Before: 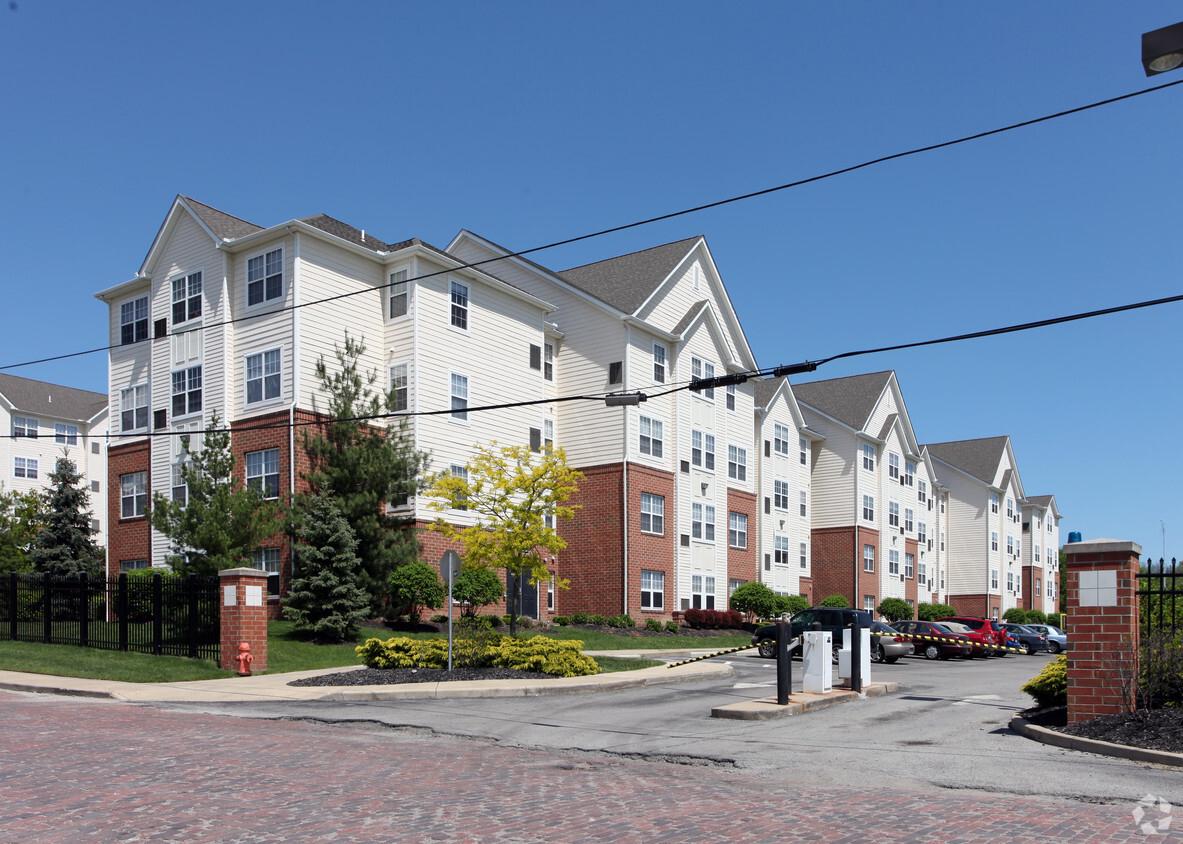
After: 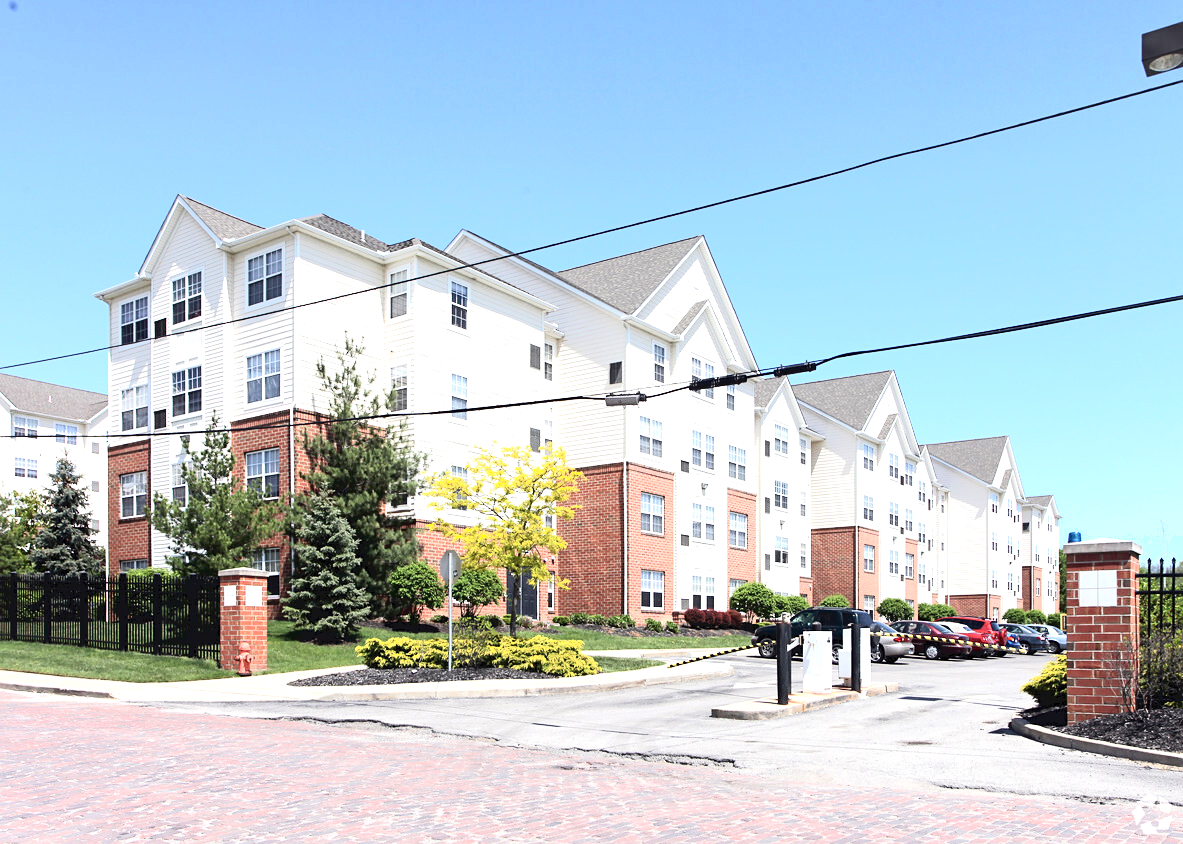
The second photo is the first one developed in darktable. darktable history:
sharpen: amount 0.213
exposure: black level correction 0, exposure 1.101 EV, compensate highlight preservation false
shadows and highlights: shadows 0.959, highlights 38.02, highlights color adjustment 42%
tone curve: curves: ch0 [(0, 0) (0.003, 0.059) (0.011, 0.059) (0.025, 0.057) (0.044, 0.055) (0.069, 0.057) (0.1, 0.083) (0.136, 0.128) (0.177, 0.185) (0.224, 0.242) (0.277, 0.308) (0.335, 0.383) (0.399, 0.468) (0.468, 0.547) (0.543, 0.632) (0.623, 0.71) (0.709, 0.801) (0.801, 0.859) (0.898, 0.922) (1, 1)], color space Lab, independent channels, preserve colors none
